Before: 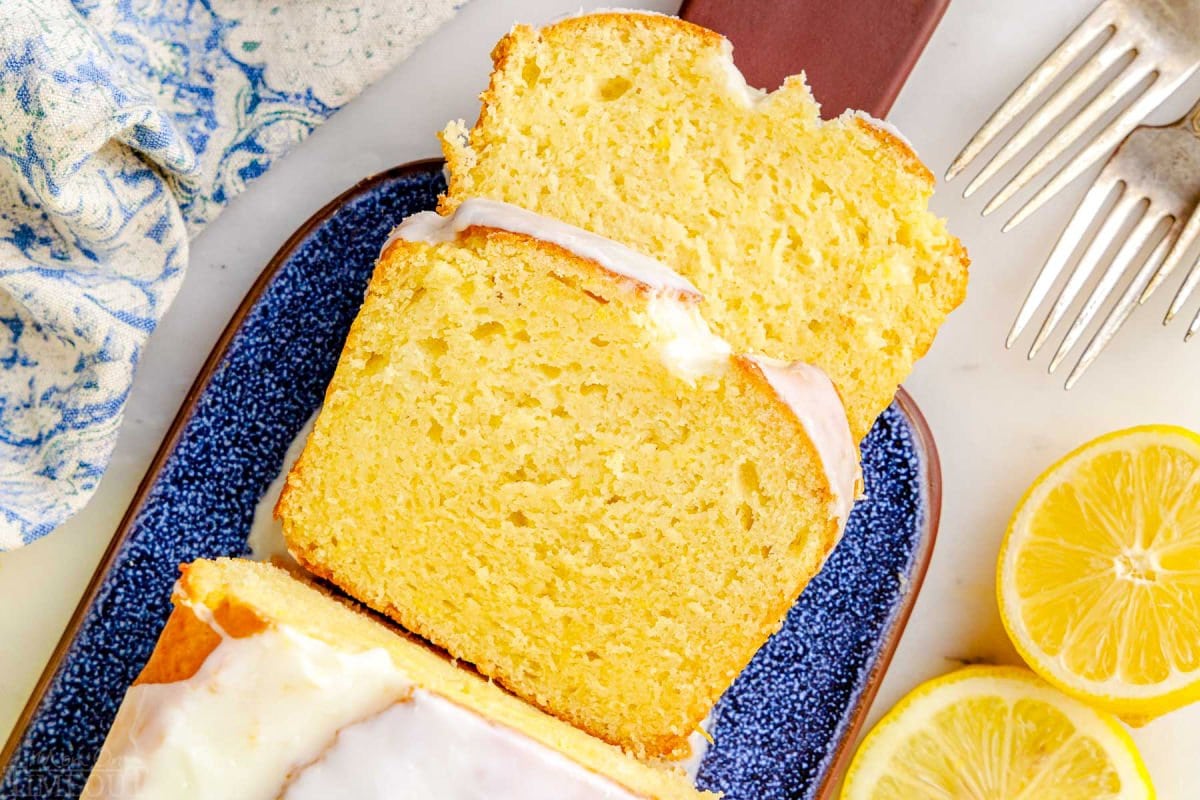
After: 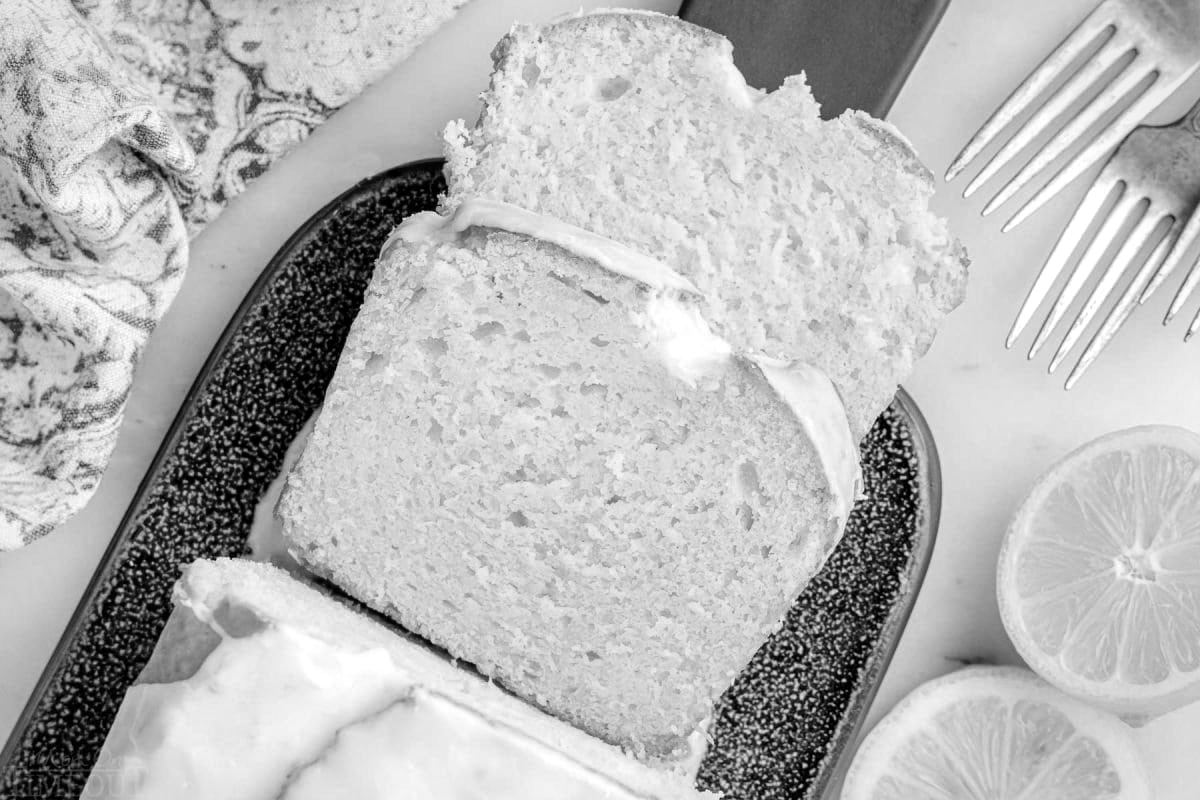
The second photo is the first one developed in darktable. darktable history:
local contrast: mode bilateral grid, contrast 20, coarseness 50, detail 120%, midtone range 0.2
monochrome: on, module defaults
vignetting: fall-off start 91%, fall-off radius 39.39%, brightness -0.182, saturation -0.3, width/height ratio 1.219, shape 1.3, dithering 8-bit output, unbound false
